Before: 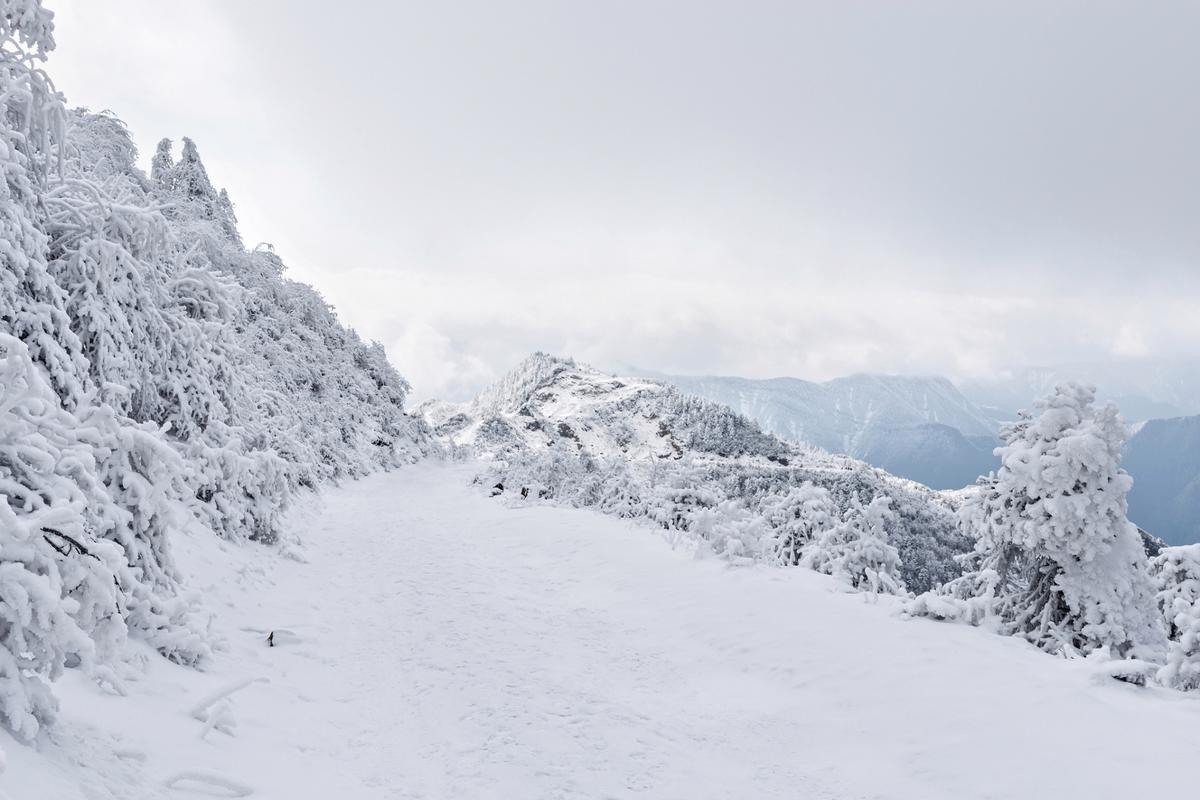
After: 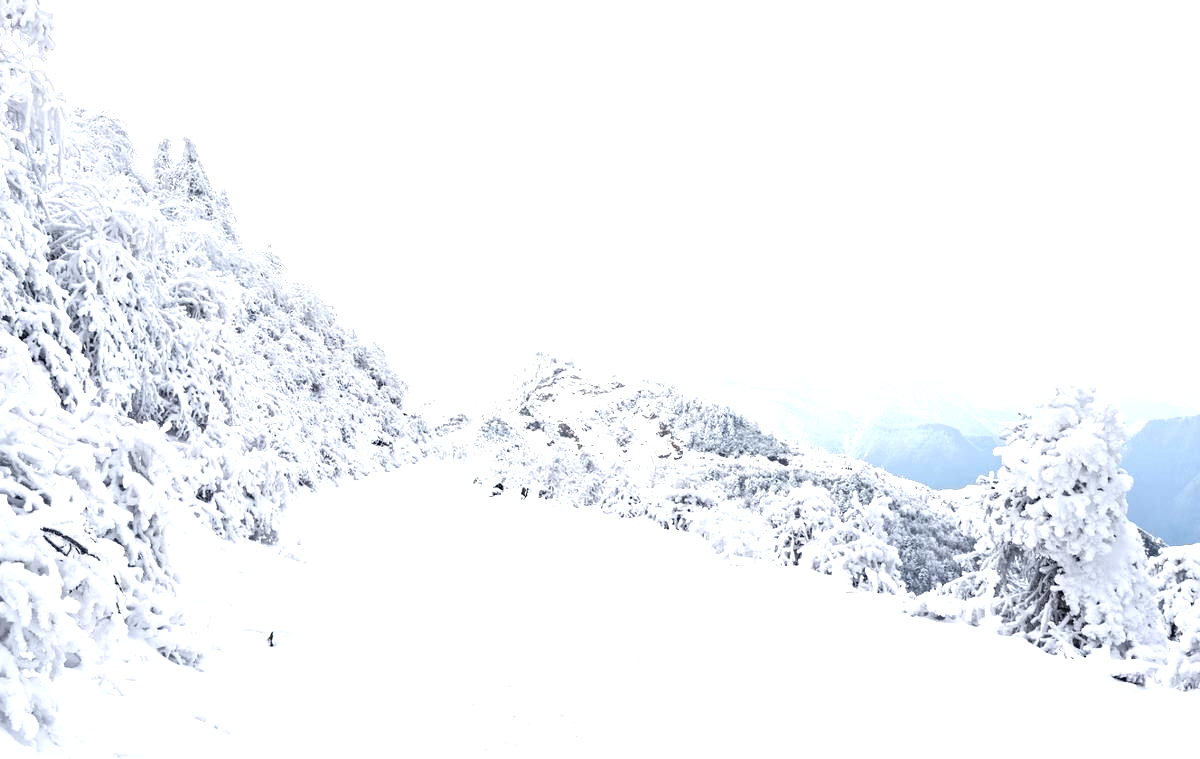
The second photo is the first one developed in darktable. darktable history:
crop and rotate: top 0%, bottom 5.097%
exposure: exposure 1 EV, compensate highlight preservation false
